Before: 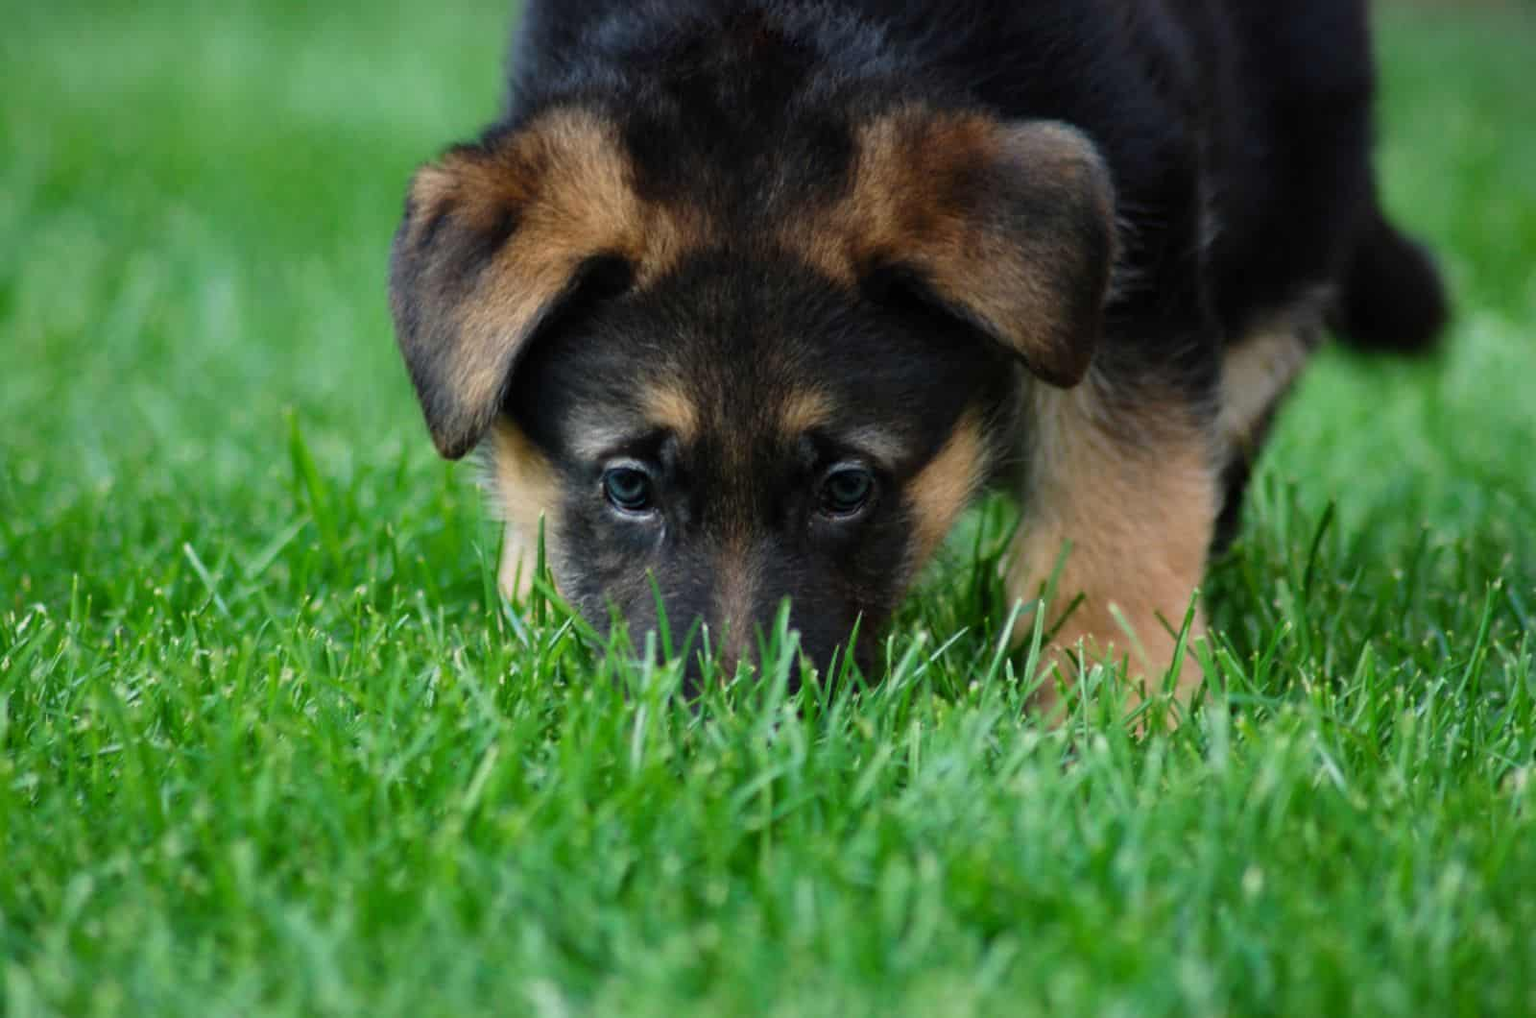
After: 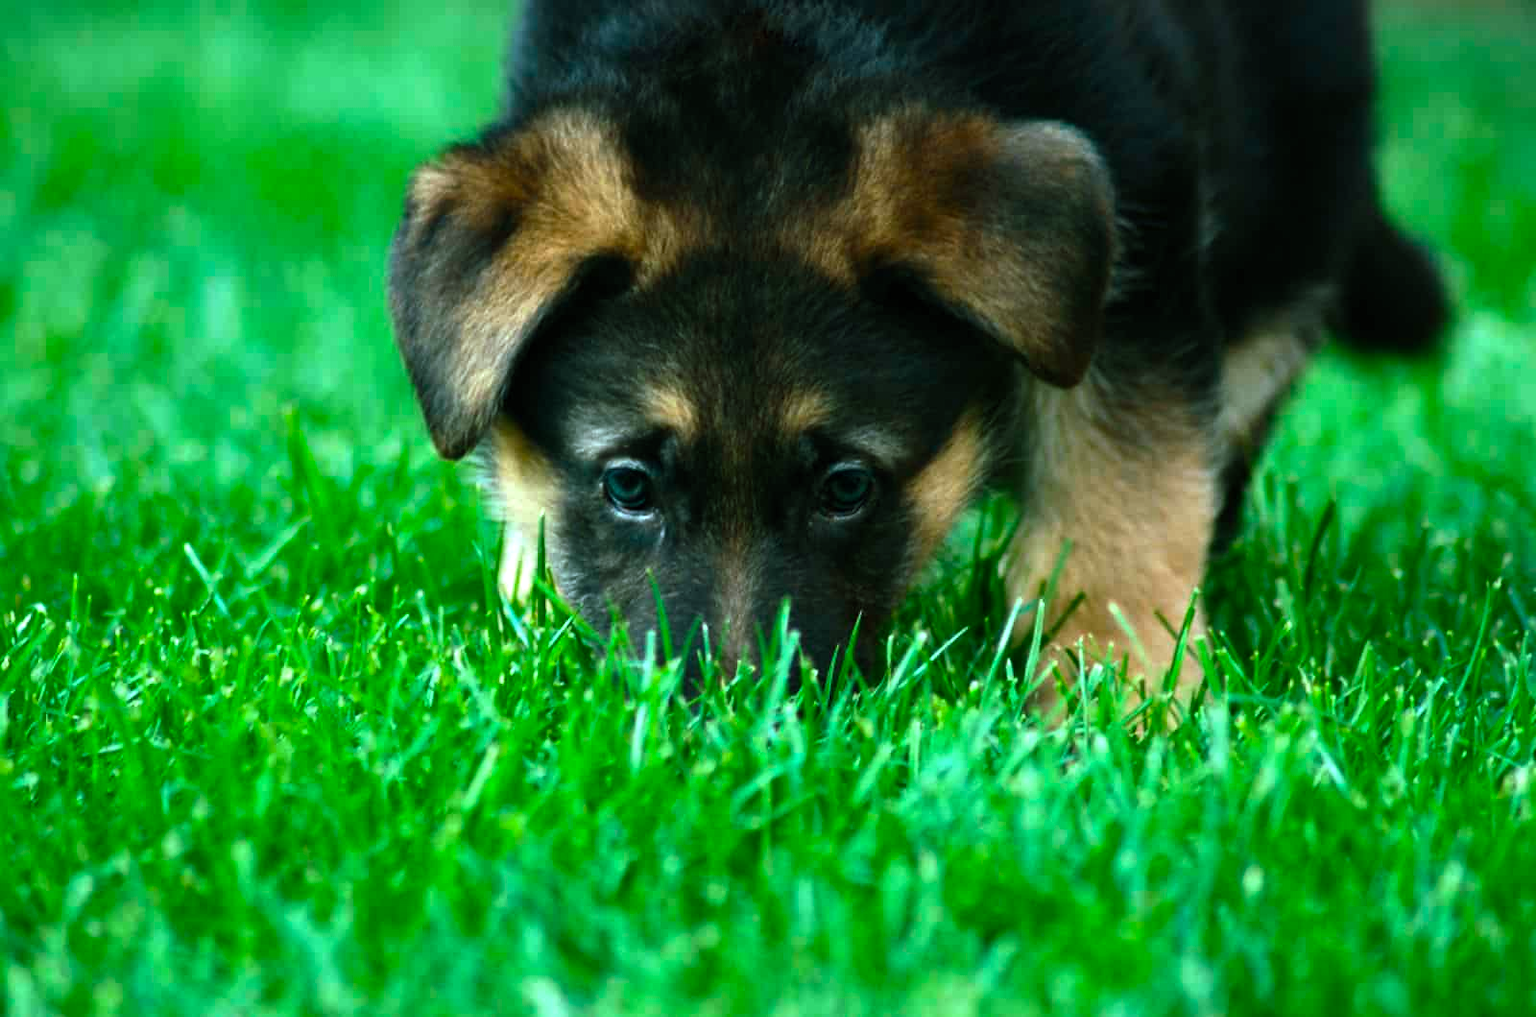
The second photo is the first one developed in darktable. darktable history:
color balance rgb: shadows lift › chroma 11.966%, shadows lift › hue 131.34°, highlights gain › luminance 15.419%, highlights gain › chroma 3.882%, highlights gain › hue 206.19°, perceptual saturation grading › global saturation 14.686%, perceptual brilliance grading › global brilliance 21.74%, perceptual brilliance grading › shadows -35.503%, global vibrance 20%
